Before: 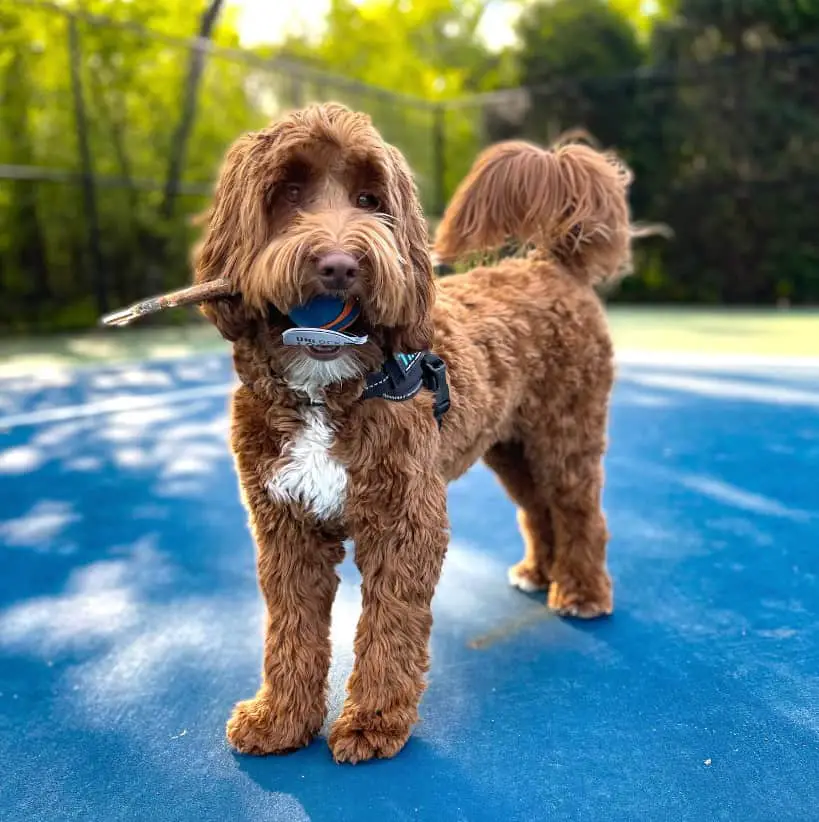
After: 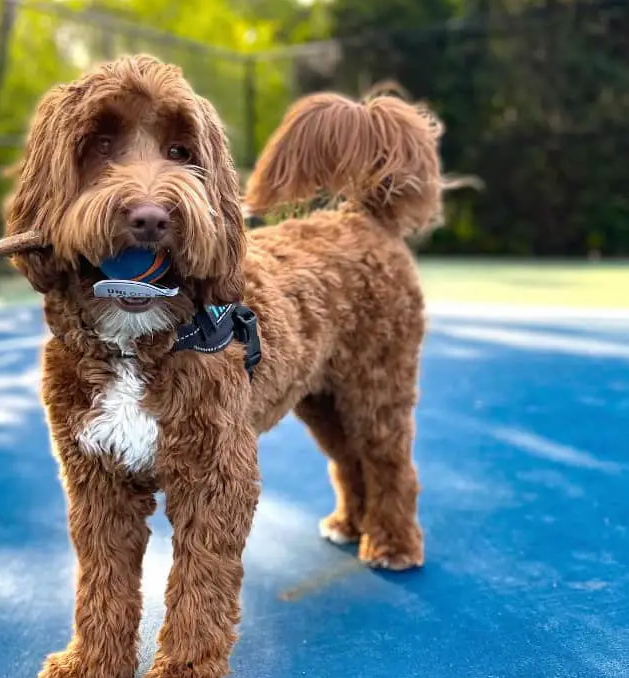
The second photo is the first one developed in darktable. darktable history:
crop: left 23.13%, top 5.857%, bottom 11.618%
exposure: exposure -0.011 EV, compensate highlight preservation false
